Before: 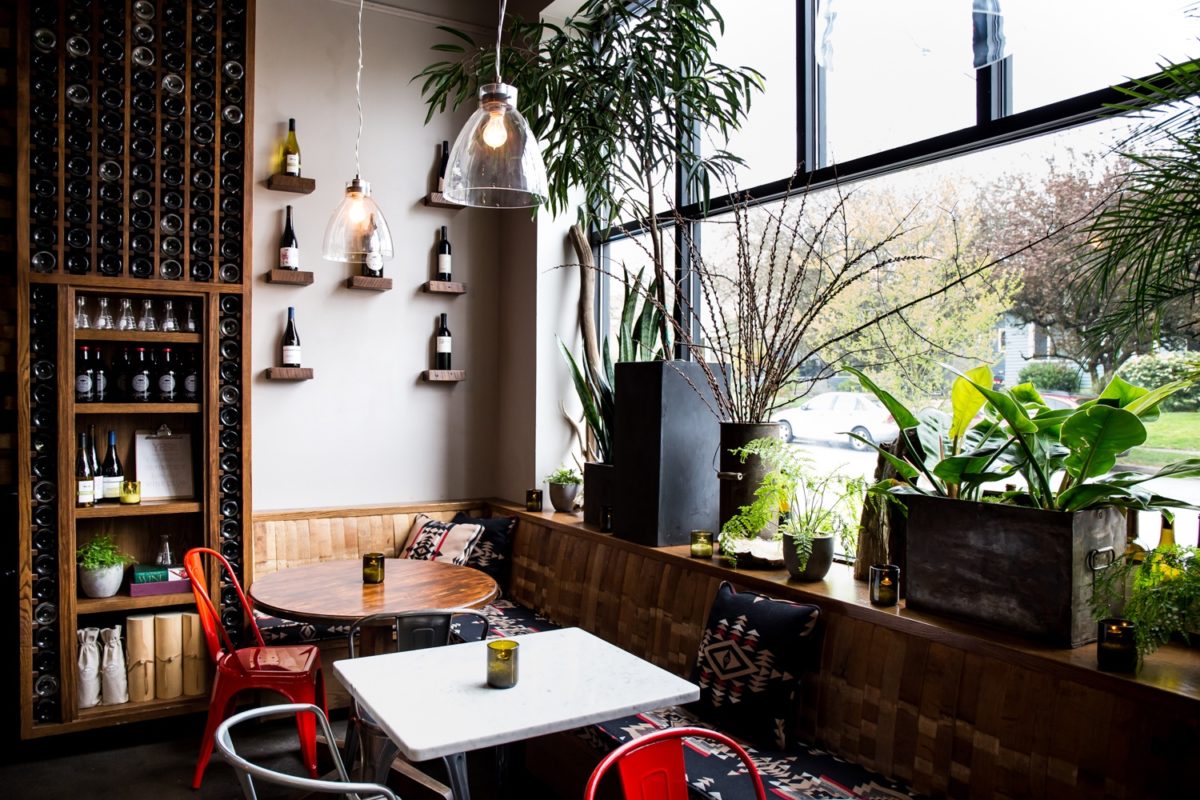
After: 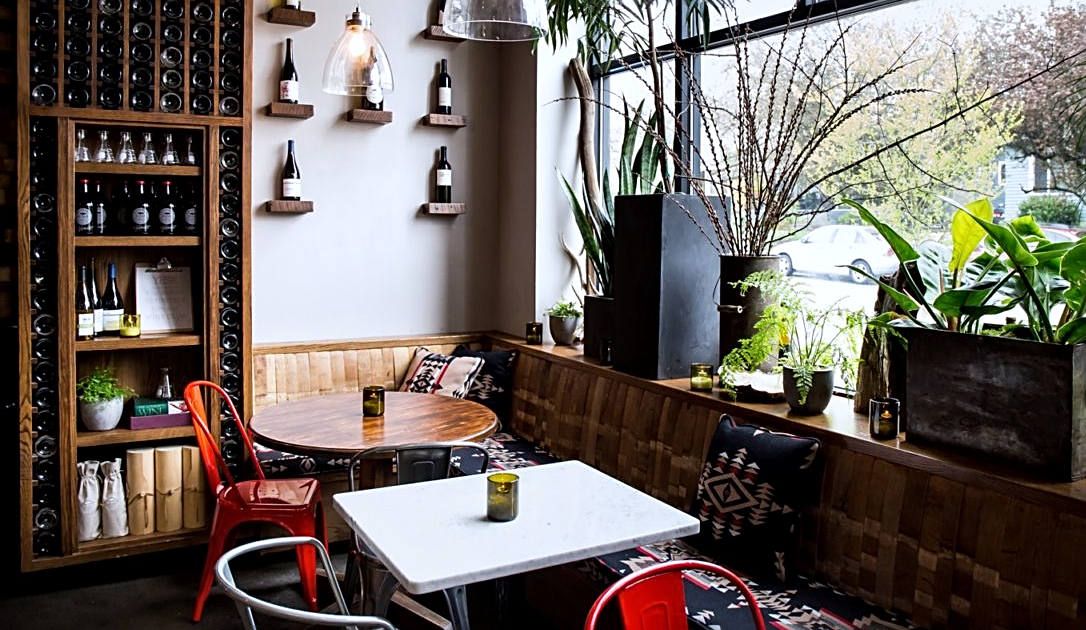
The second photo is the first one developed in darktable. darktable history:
sharpen: on, module defaults
crop: top 20.916%, right 9.437%, bottom 0.316%
local contrast: mode bilateral grid, contrast 28, coarseness 16, detail 115%, midtone range 0.2
white balance: red 0.974, blue 1.044
